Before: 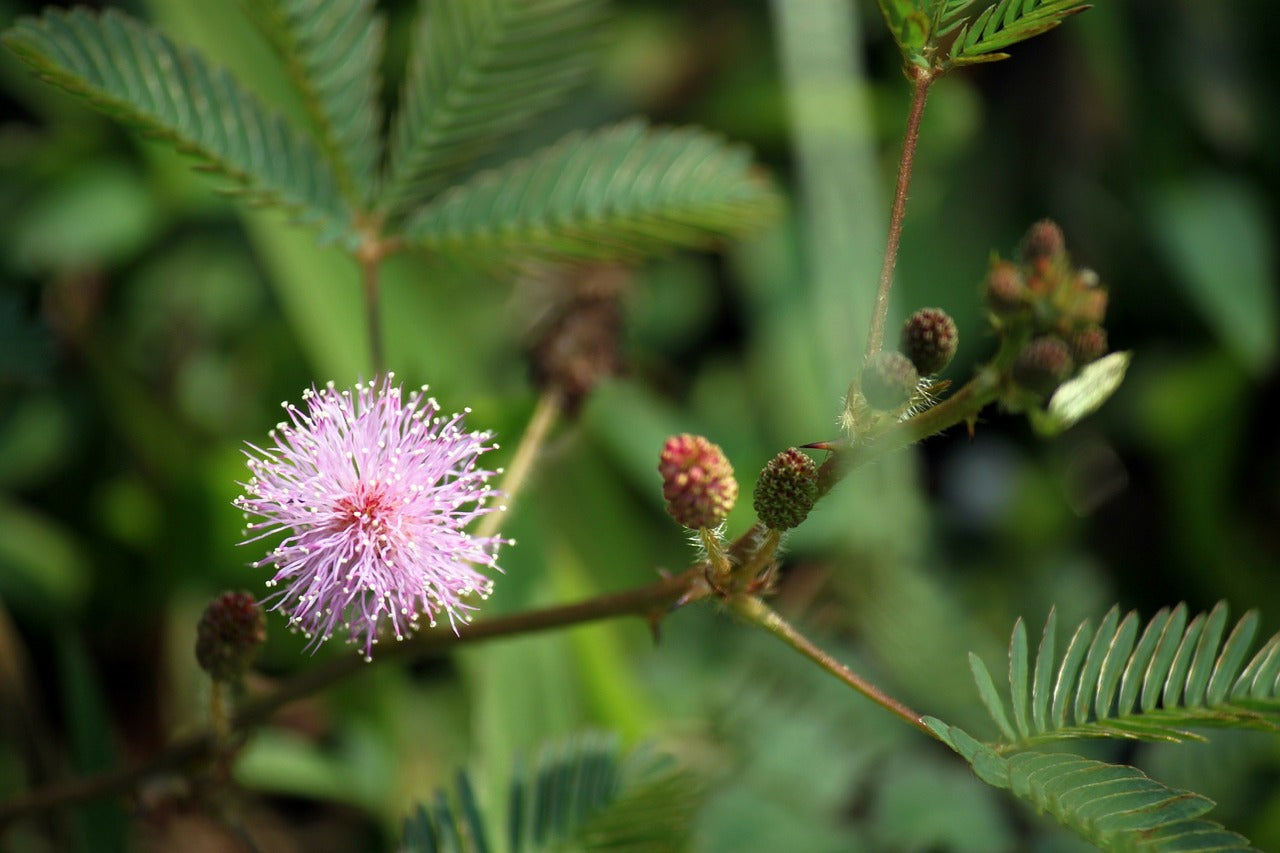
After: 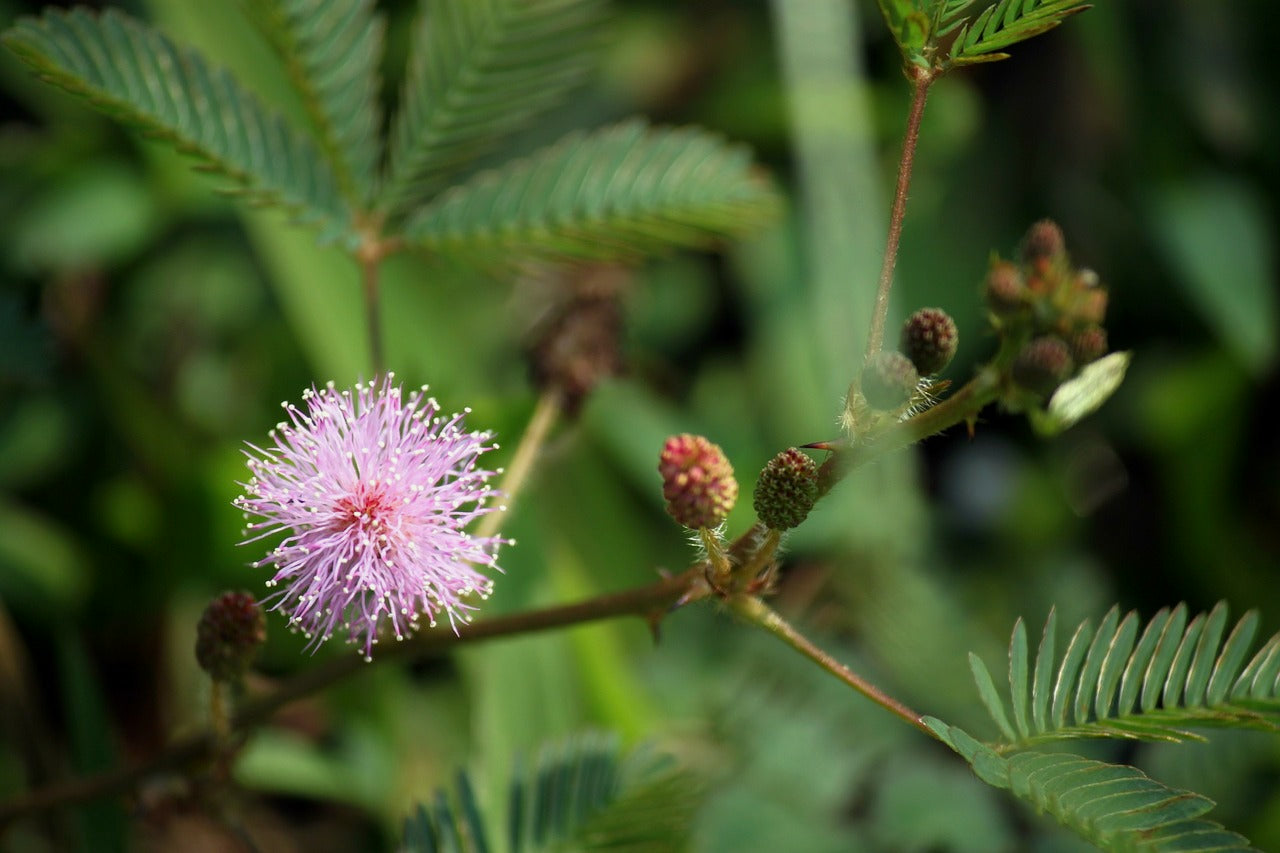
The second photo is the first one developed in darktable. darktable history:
shadows and highlights: shadows -20.53, white point adjustment -2.12, highlights -35.07
